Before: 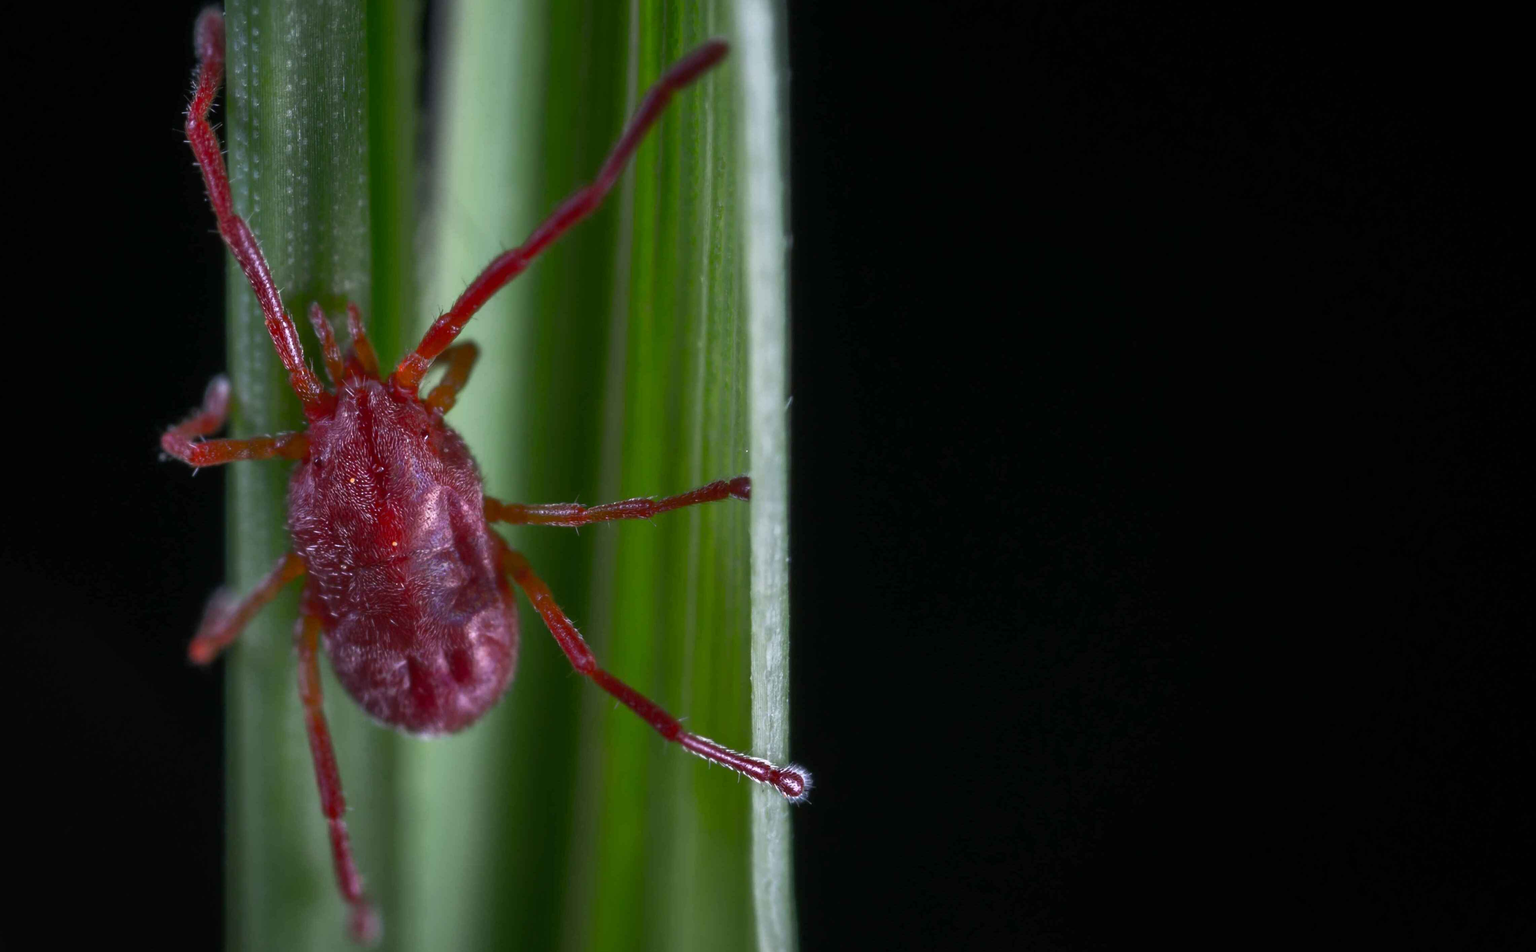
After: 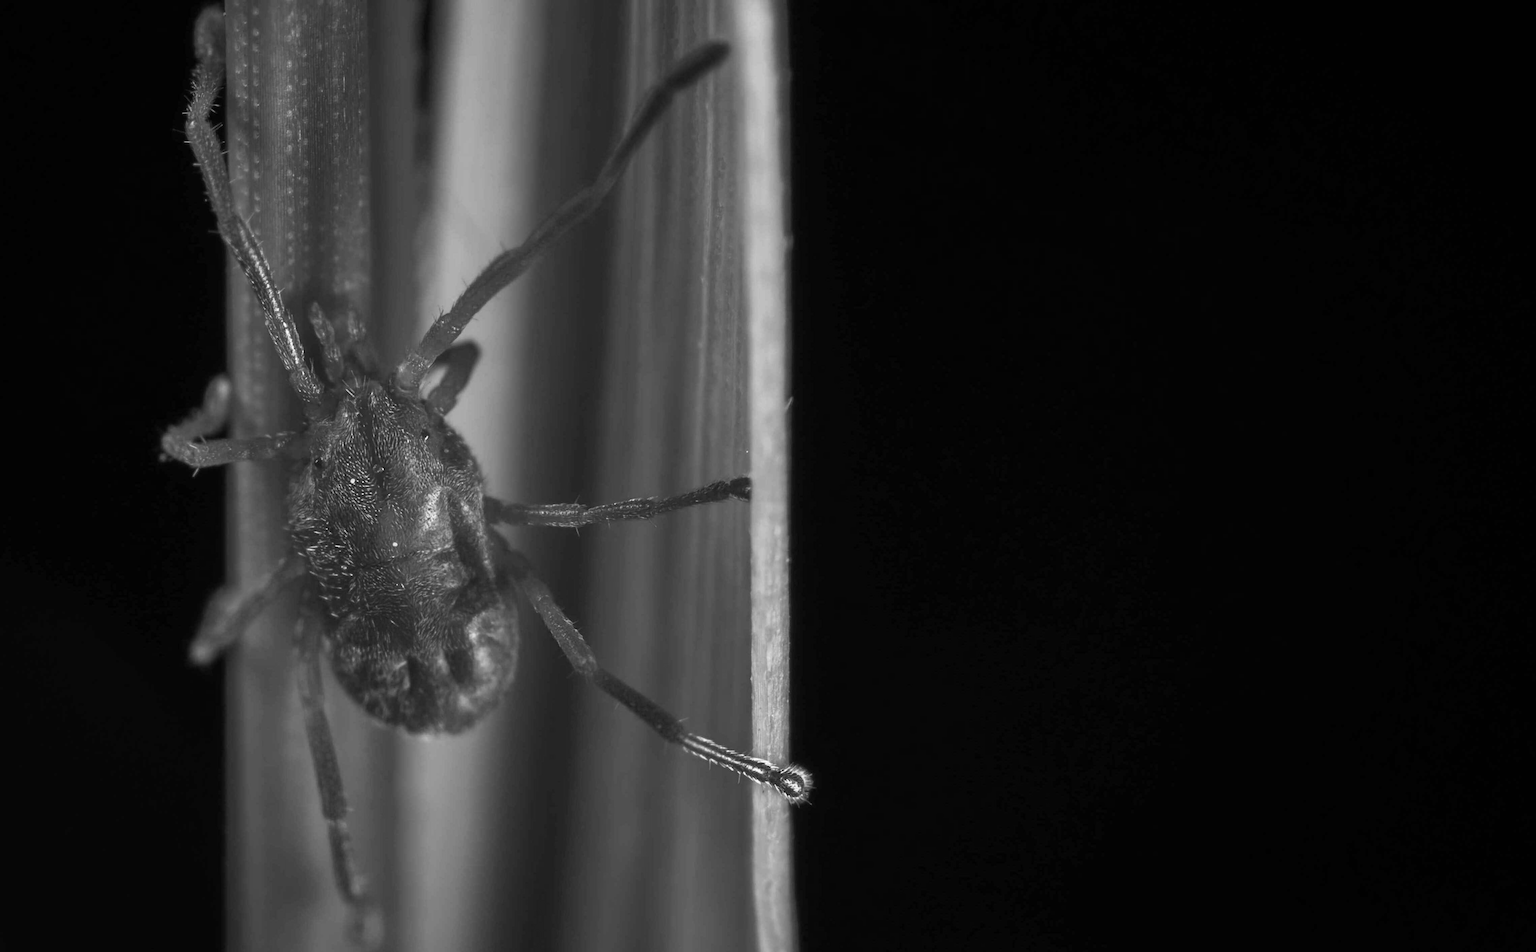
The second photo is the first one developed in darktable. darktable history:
color zones: curves: ch0 [(0.004, 0.588) (0.116, 0.636) (0.259, 0.476) (0.423, 0.464) (0.75, 0.5)]; ch1 [(0, 0) (0.143, 0) (0.286, 0) (0.429, 0) (0.571, 0) (0.714, 0) (0.857, 0)]
